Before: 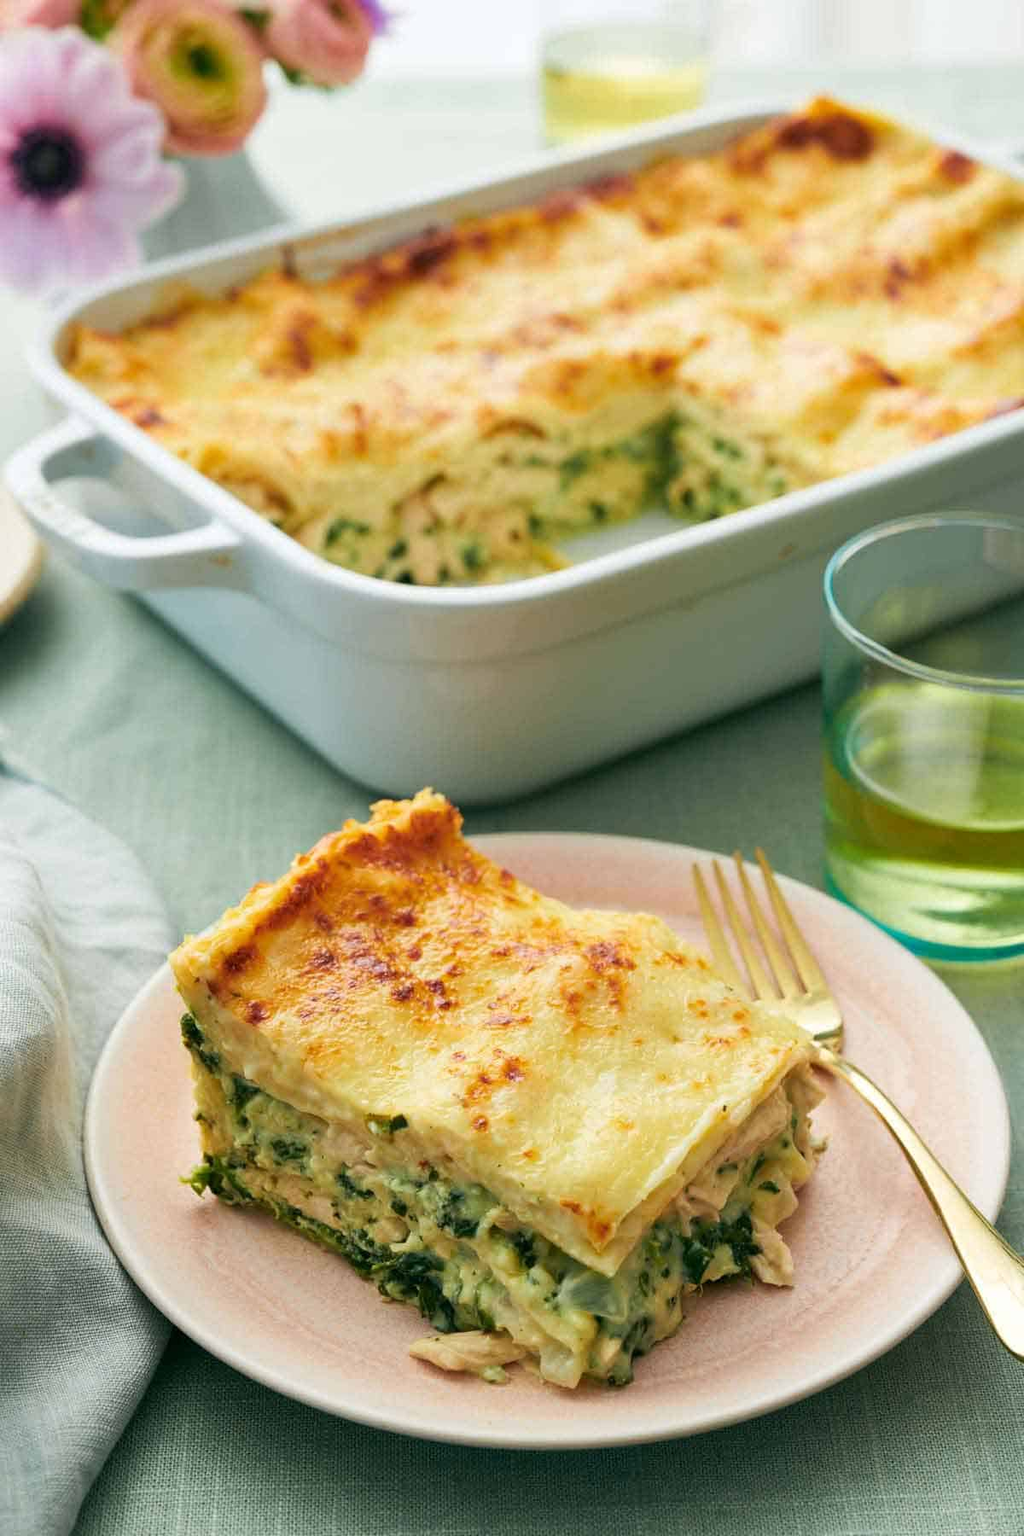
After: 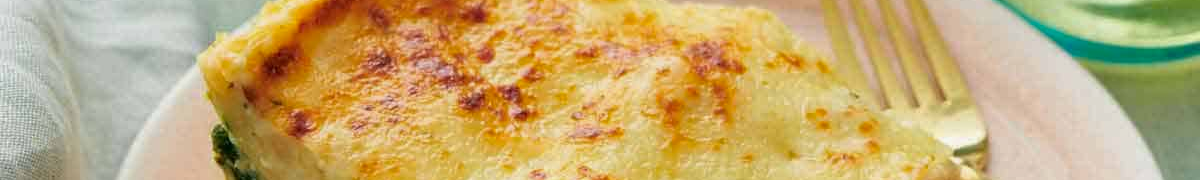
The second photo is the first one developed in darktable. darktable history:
crop and rotate: top 59.084%, bottom 30.916%
shadows and highlights: shadows -20, white point adjustment -2, highlights -35
